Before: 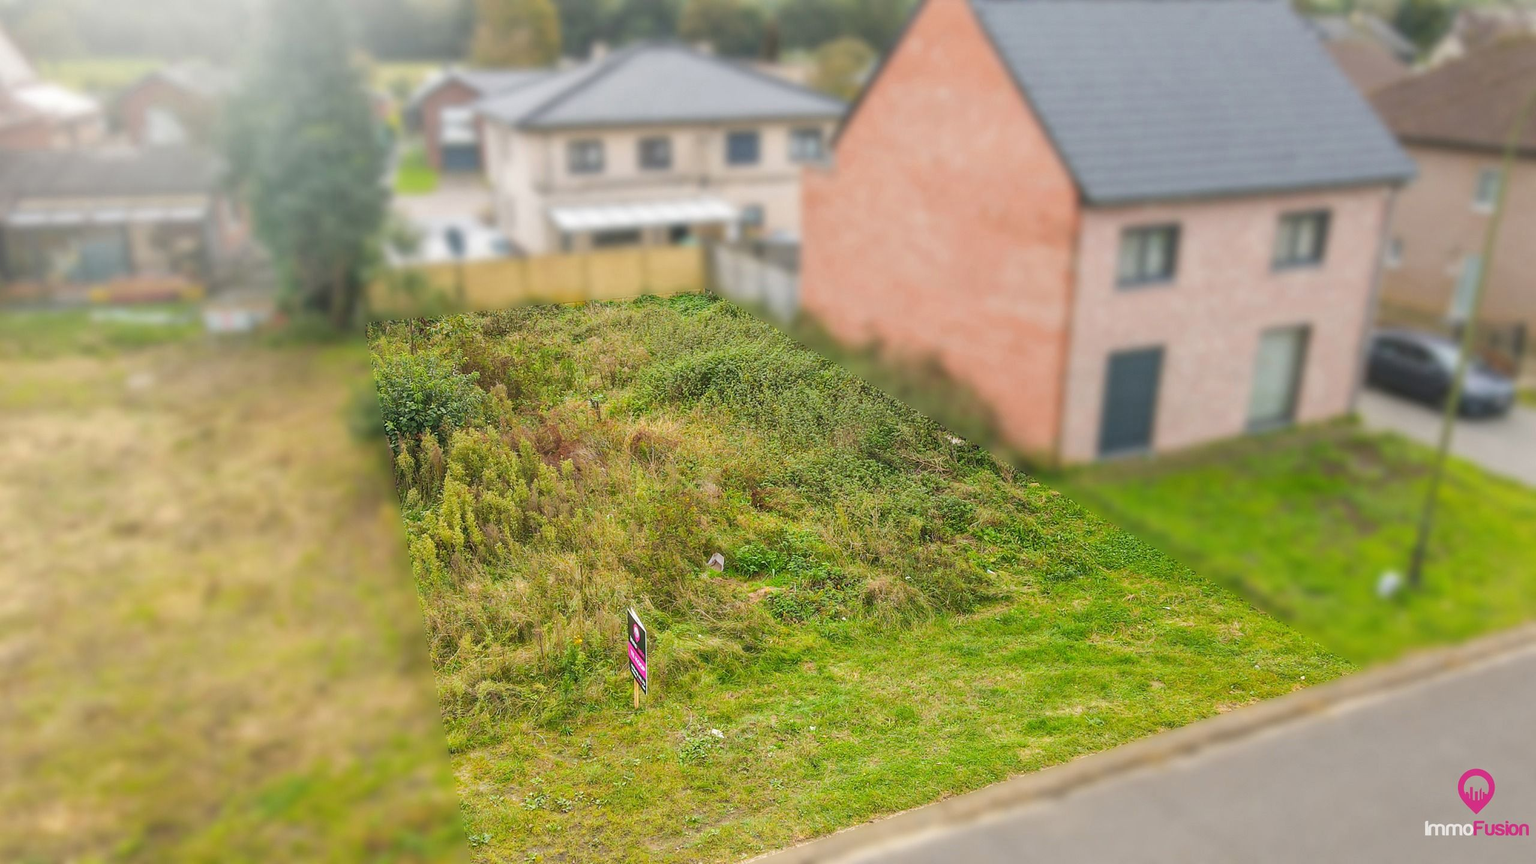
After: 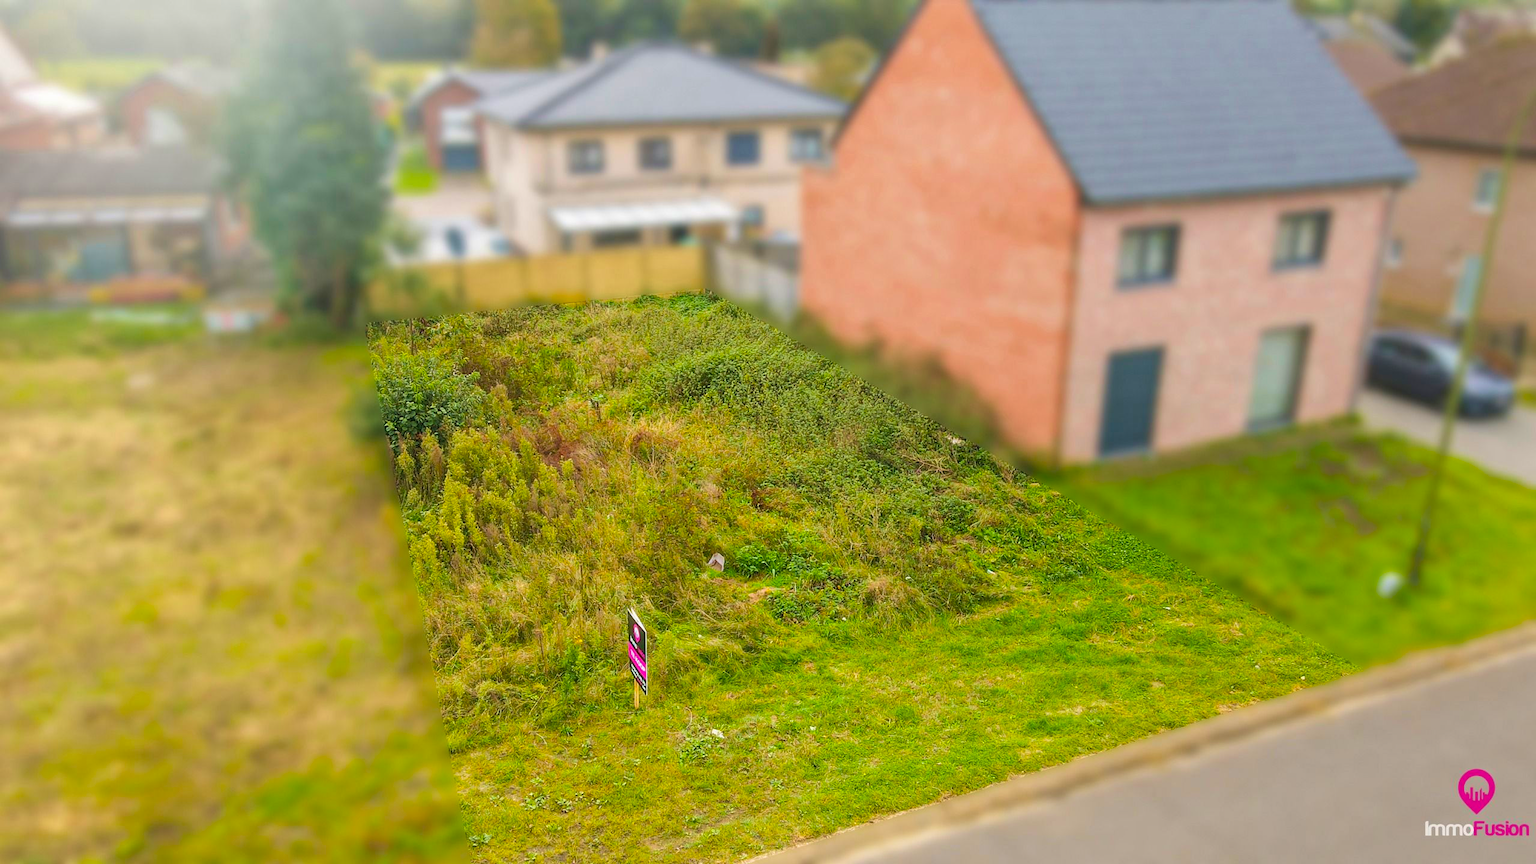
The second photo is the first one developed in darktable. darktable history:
color balance rgb: perceptual saturation grading › global saturation 20%, global vibrance 20%
velvia: on, module defaults
